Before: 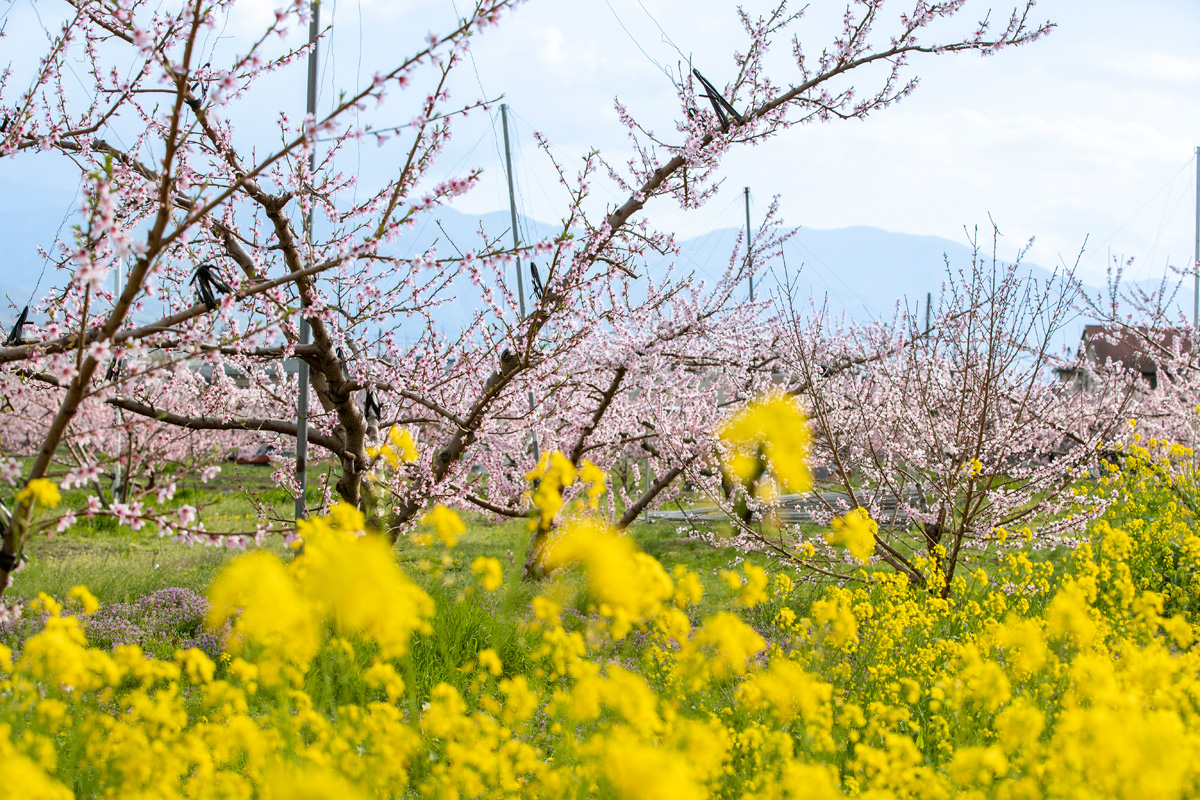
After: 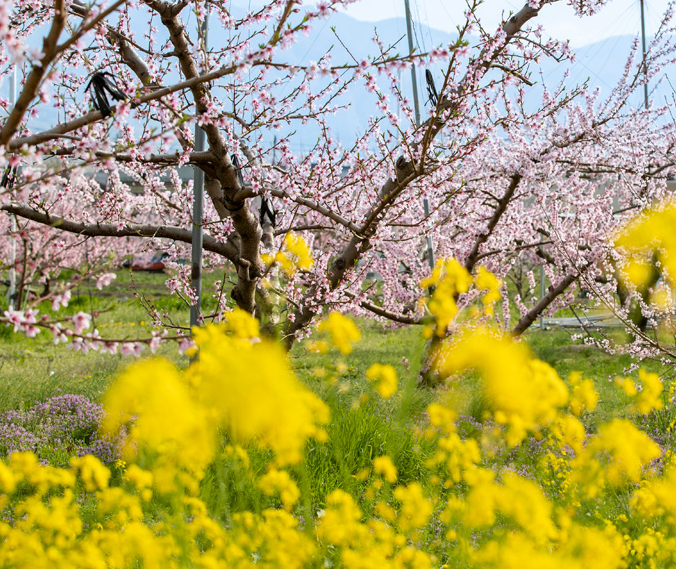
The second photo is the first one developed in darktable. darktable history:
crop: left 8.769%, top 24.156%, right 34.87%, bottom 4.696%
